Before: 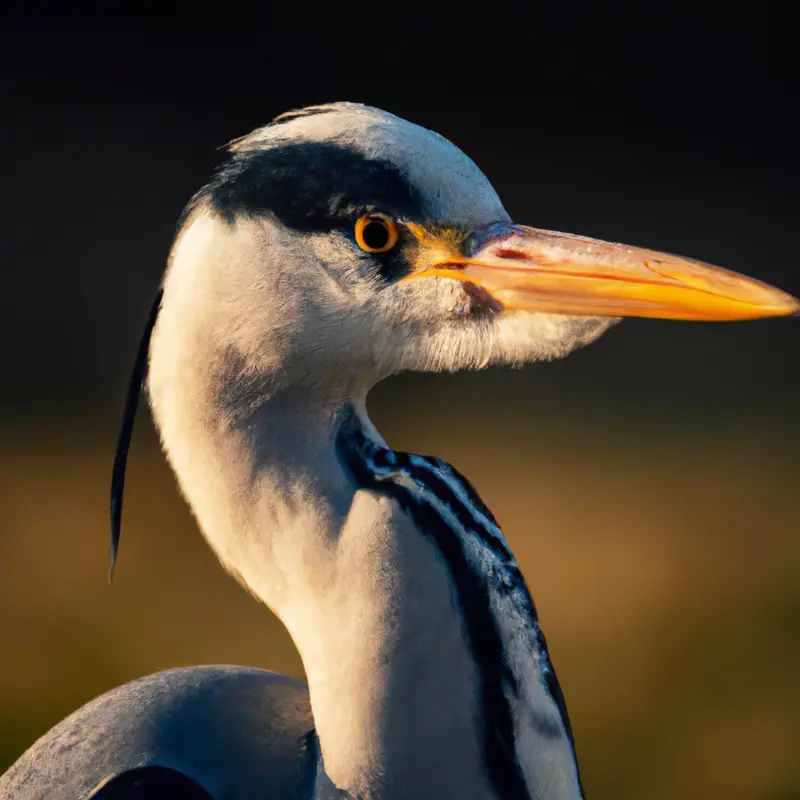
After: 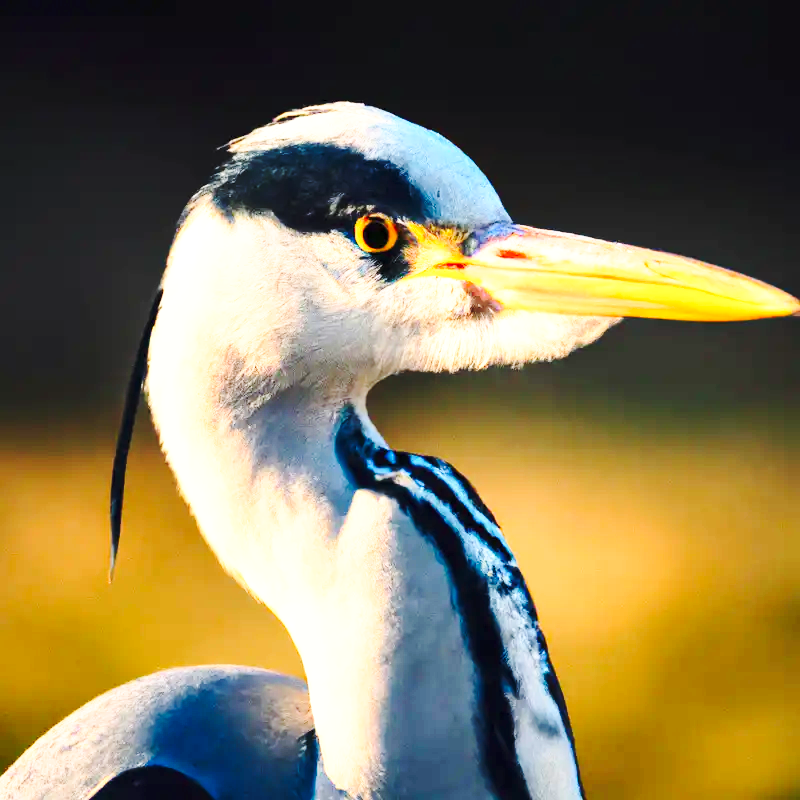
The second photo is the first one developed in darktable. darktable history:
contrast brightness saturation: contrast 0.202, brightness 0.154, saturation 0.142
base curve: curves: ch0 [(0, 0) (0.032, 0.037) (0.105, 0.228) (0.435, 0.76) (0.856, 0.983) (1, 1)], exposure shift 0.01, preserve colors none
exposure: exposure 0.761 EV, compensate highlight preservation false
